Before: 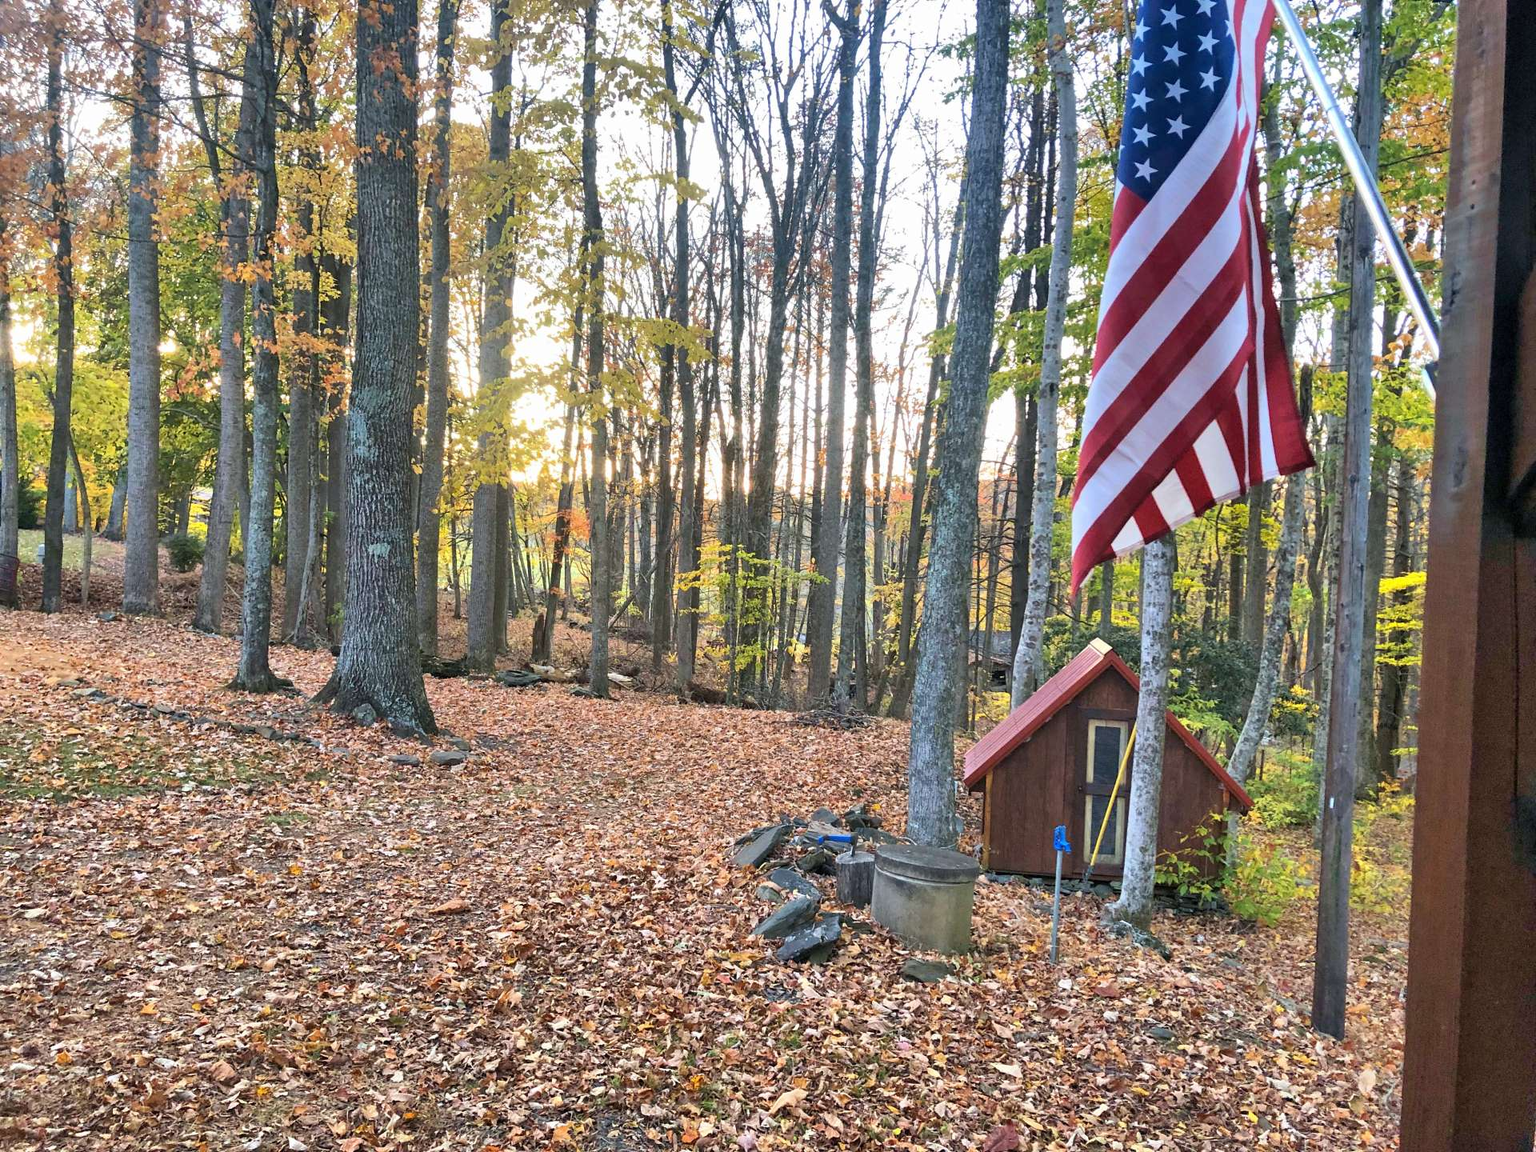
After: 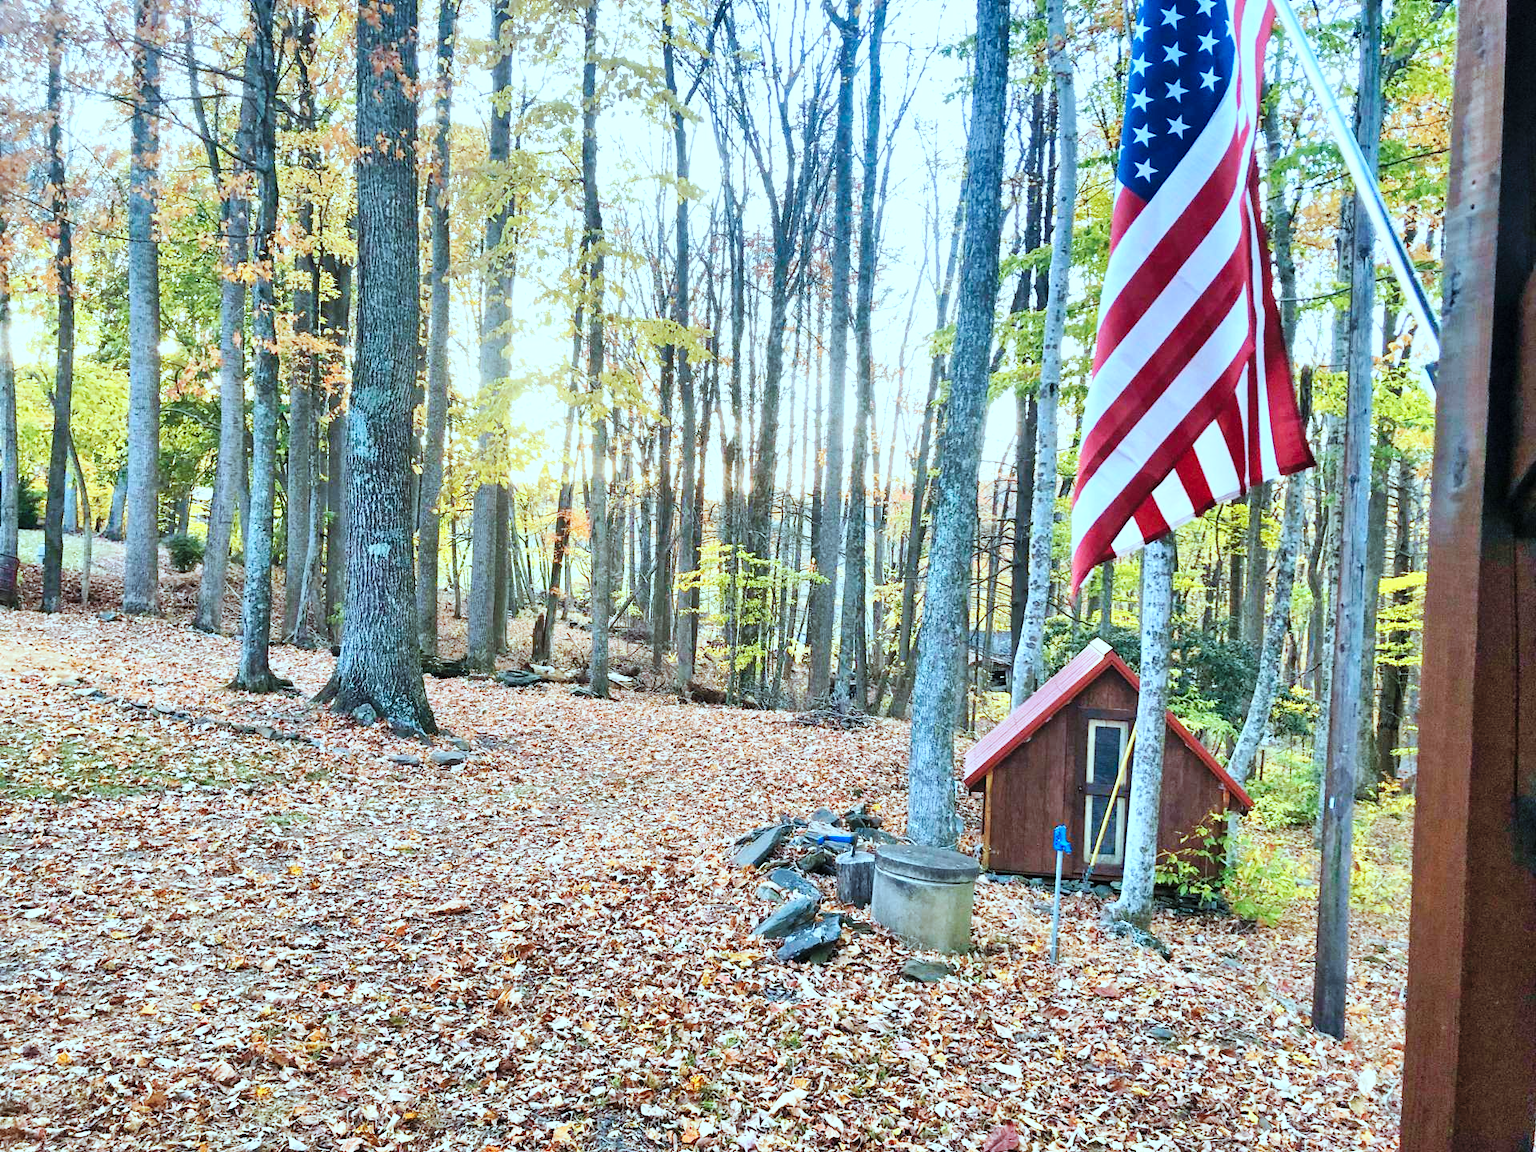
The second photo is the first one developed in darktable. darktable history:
exposure: exposure 0.373 EV, compensate highlight preservation false
color correction: highlights a* -11.9, highlights b* -15.33
base curve: curves: ch0 [(0, 0) (0.032, 0.025) (0.121, 0.166) (0.206, 0.329) (0.605, 0.79) (1, 1)], preserve colors none
